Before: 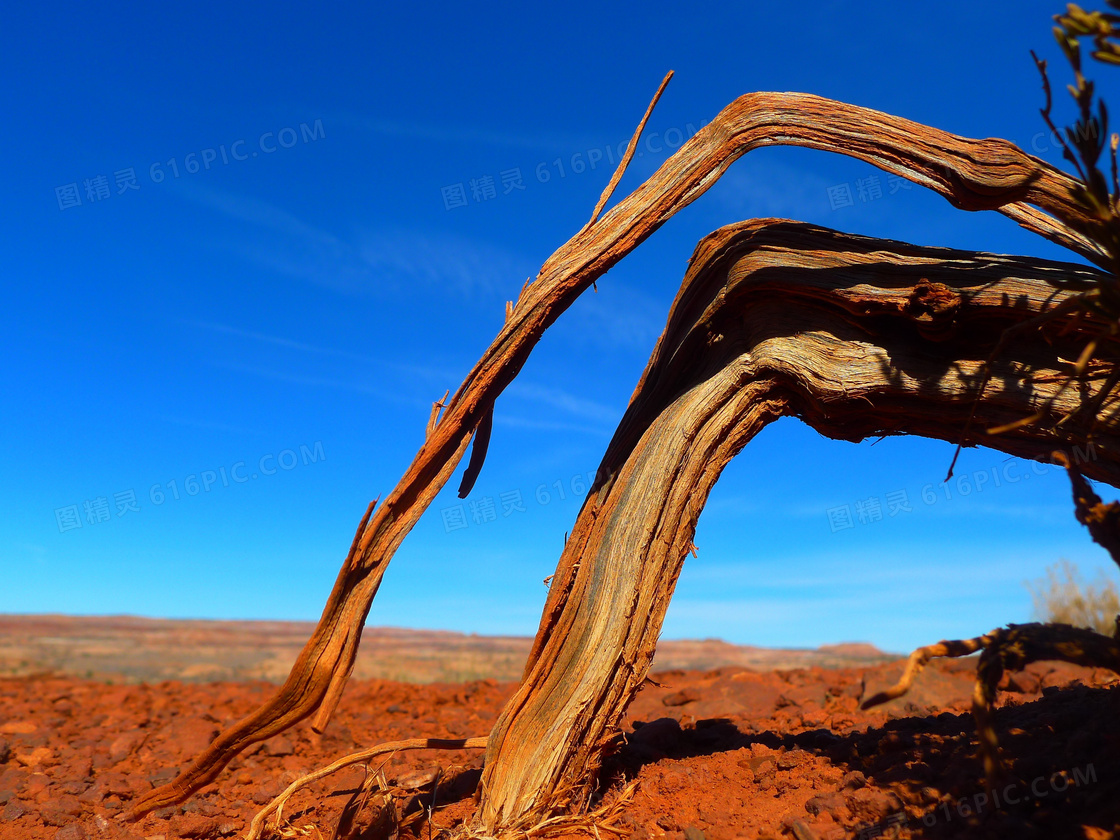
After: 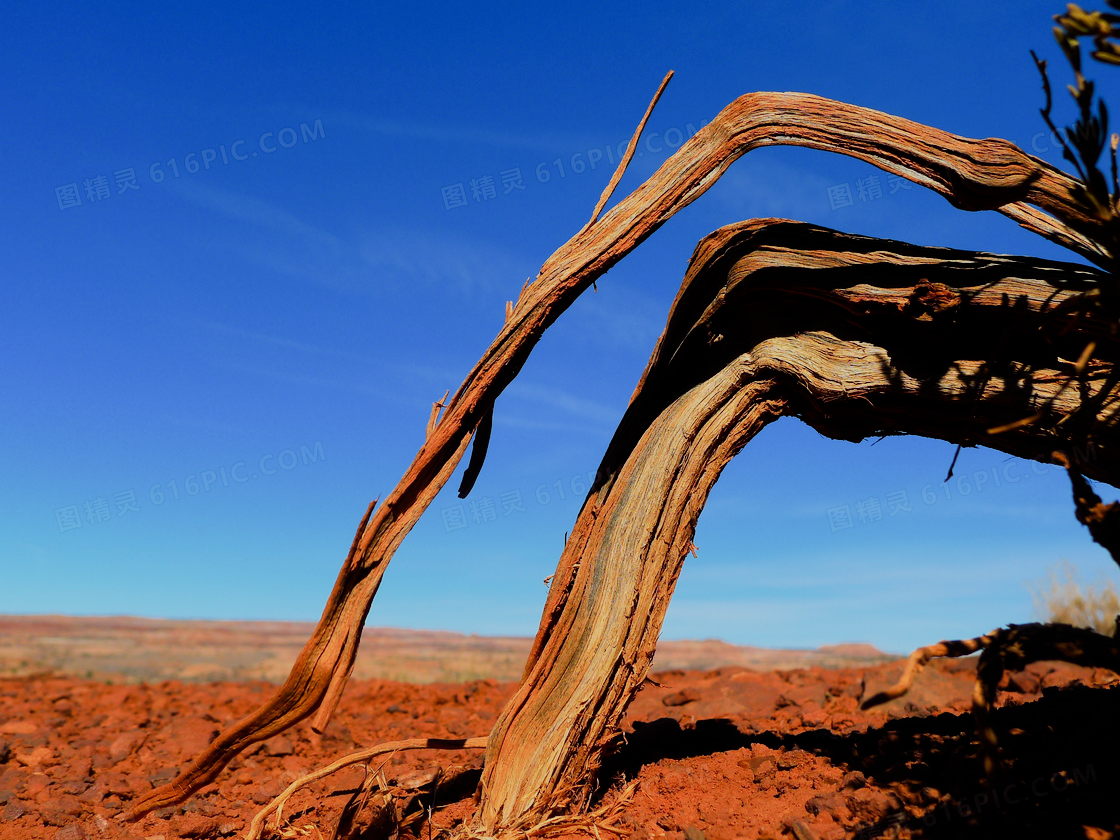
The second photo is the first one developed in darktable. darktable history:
tone equalizer: -8 EV -0.438 EV, -7 EV -0.367 EV, -6 EV -0.326 EV, -5 EV -0.26 EV, -3 EV 0.221 EV, -2 EV 0.325 EV, -1 EV 0.391 EV, +0 EV 0.446 EV, edges refinement/feathering 500, mask exposure compensation -1.57 EV, preserve details no
filmic rgb: black relative exposure -7.14 EV, white relative exposure 5.34 EV, hardness 3.02
